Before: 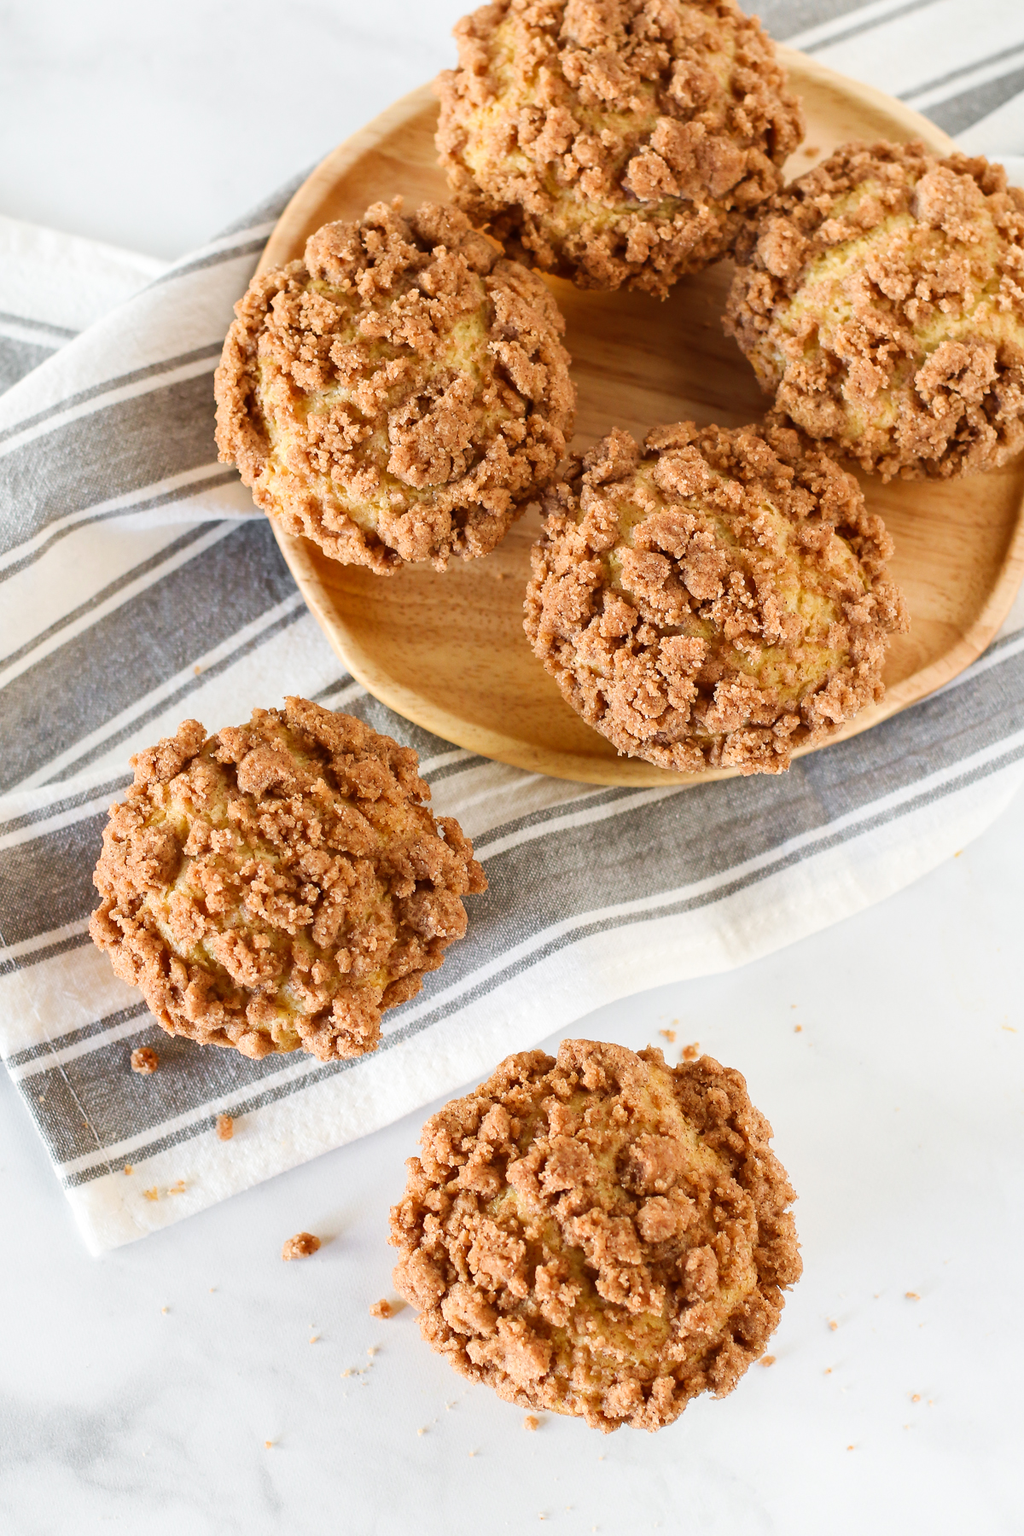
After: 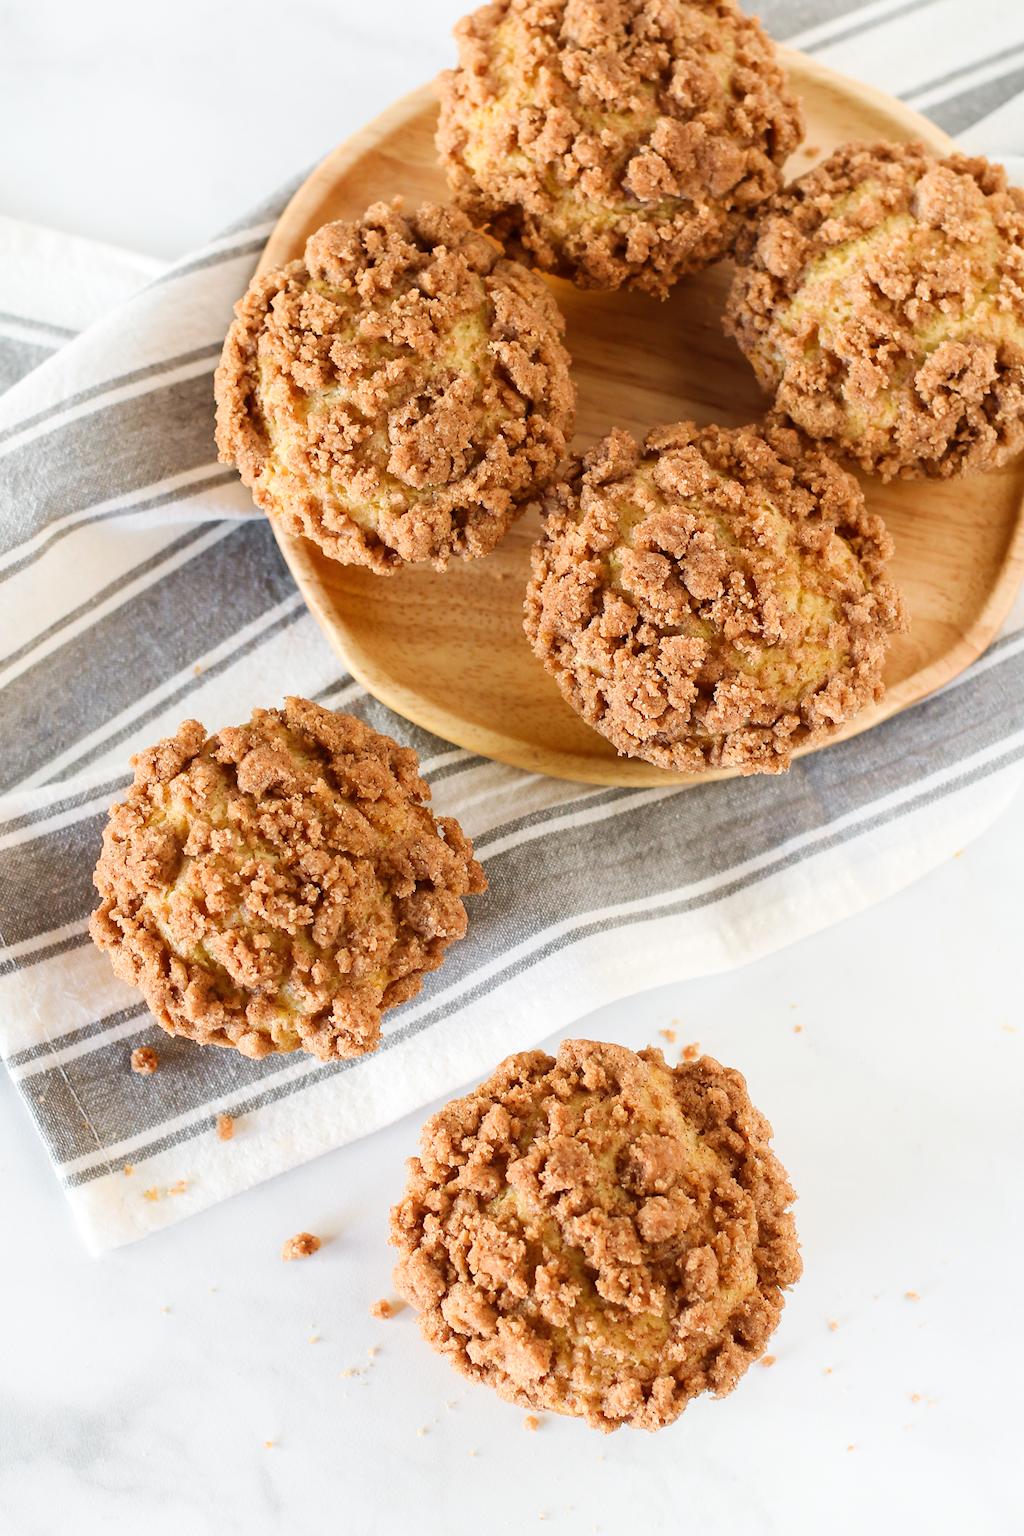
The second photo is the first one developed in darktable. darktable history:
shadows and highlights: radius 95.62, shadows -15.55, white point adjustment 0.26, highlights 32.06, compress 48.58%, soften with gaussian
